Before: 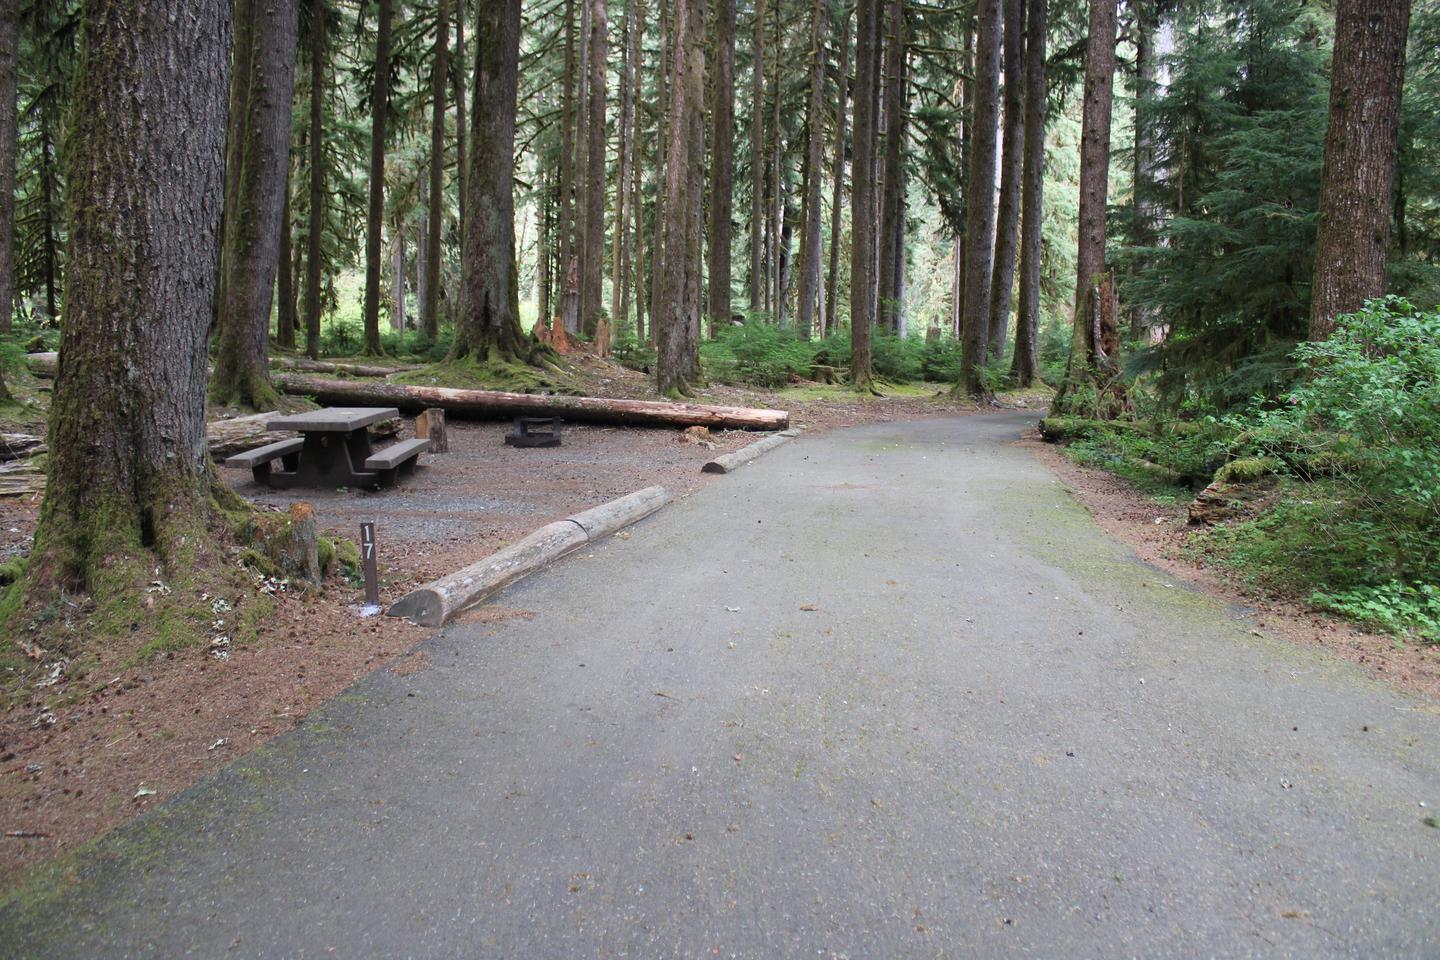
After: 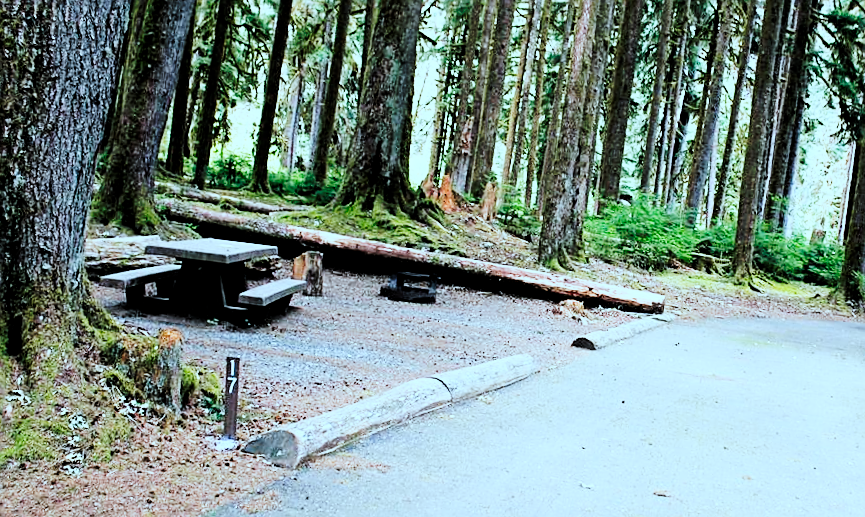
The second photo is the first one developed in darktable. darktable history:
exposure: black level correction 0.01, exposure 0.017 EV, compensate highlight preservation false
crop and rotate: angle -6.74°, left 2.205%, top 6.684%, right 27.535%, bottom 30.31%
color correction: highlights a* -12.08, highlights b* -15.81
tone curve: curves: ch0 [(0, 0) (0.003, 0.003) (0.011, 0.013) (0.025, 0.028) (0.044, 0.05) (0.069, 0.079) (0.1, 0.113) (0.136, 0.154) (0.177, 0.201) (0.224, 0.268) (0.277, 0.38) (0.335, 0.486) (0.399, 0.588) (0.468, 0.688) (0.543, 0.787) (0.623, 0.854) (0.709, 0.916) (0.801, 0.957) (0.898, 0.978) (1, 1)], preserve colors none
color balance rgb: shadows lift › luminance -7.354%, shadows lift › chroma 2.32%, shadows lift › hue 200.37°, highlights gain › chroma 1.635%, highlights gain › hue 55.3°, linear chroma grading › global chroma 0.675%, perceptual saturation grading › global saturation 17.146%
sharpen: amount 0.577
filmic rgb: black relative exposure -7.76 EV, white relative exposure 4.39 EV, target black luminance 0%, hardness 3.76, latitude 50.72%, contrast 1.067, highlights saturation mix 9.03%, shadows ↔ highlights balance -0.265%
